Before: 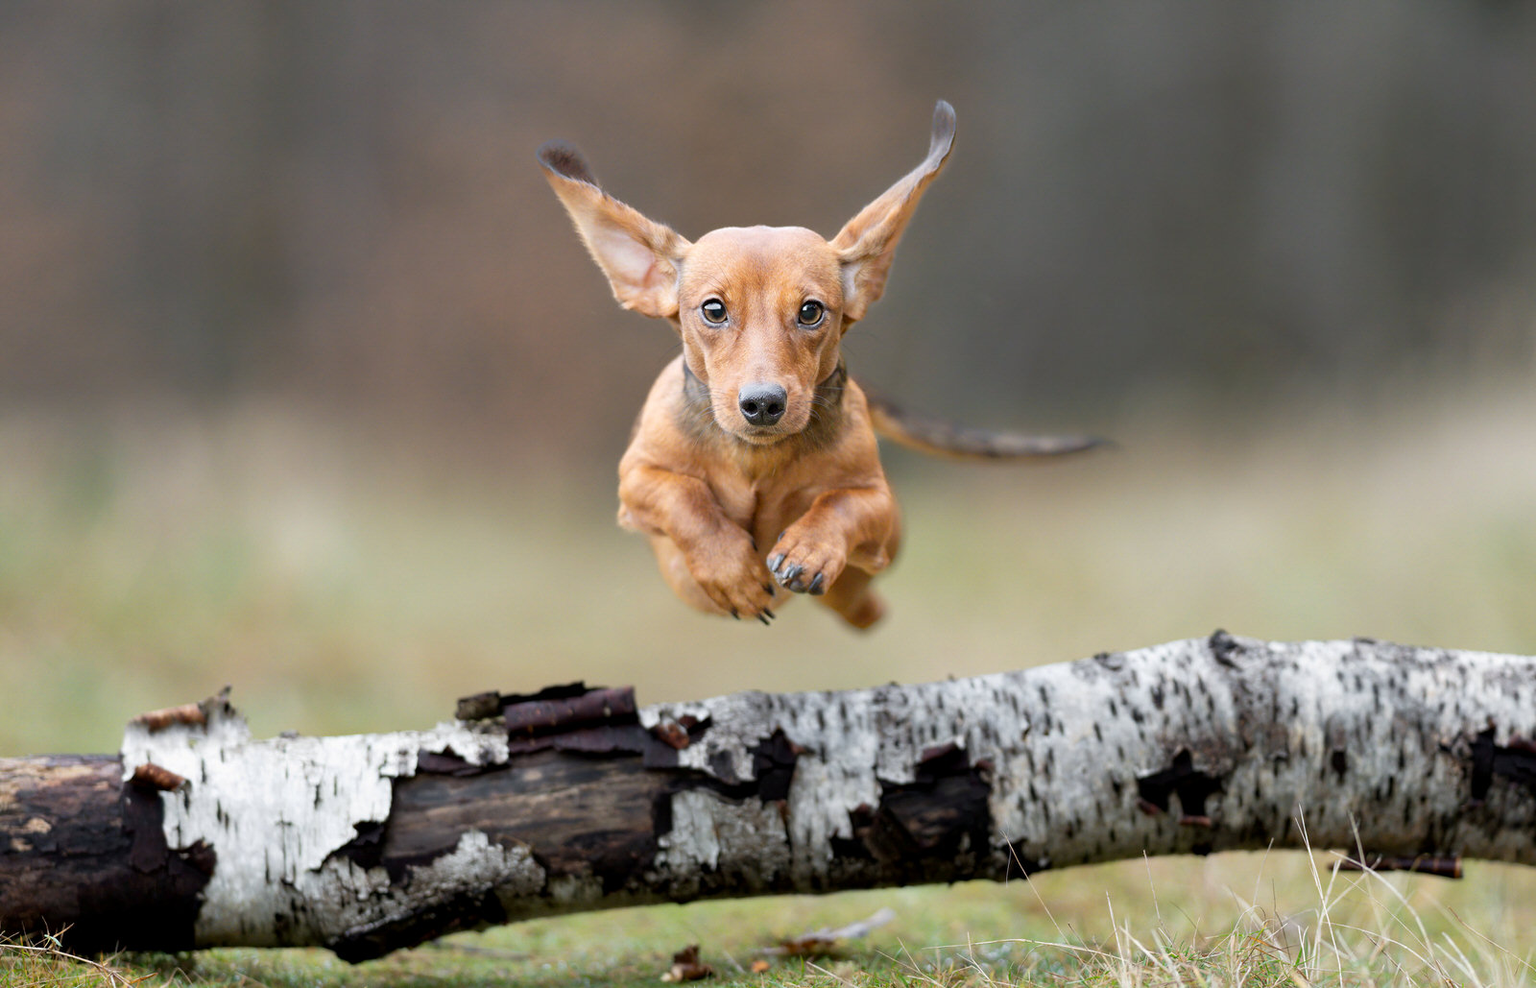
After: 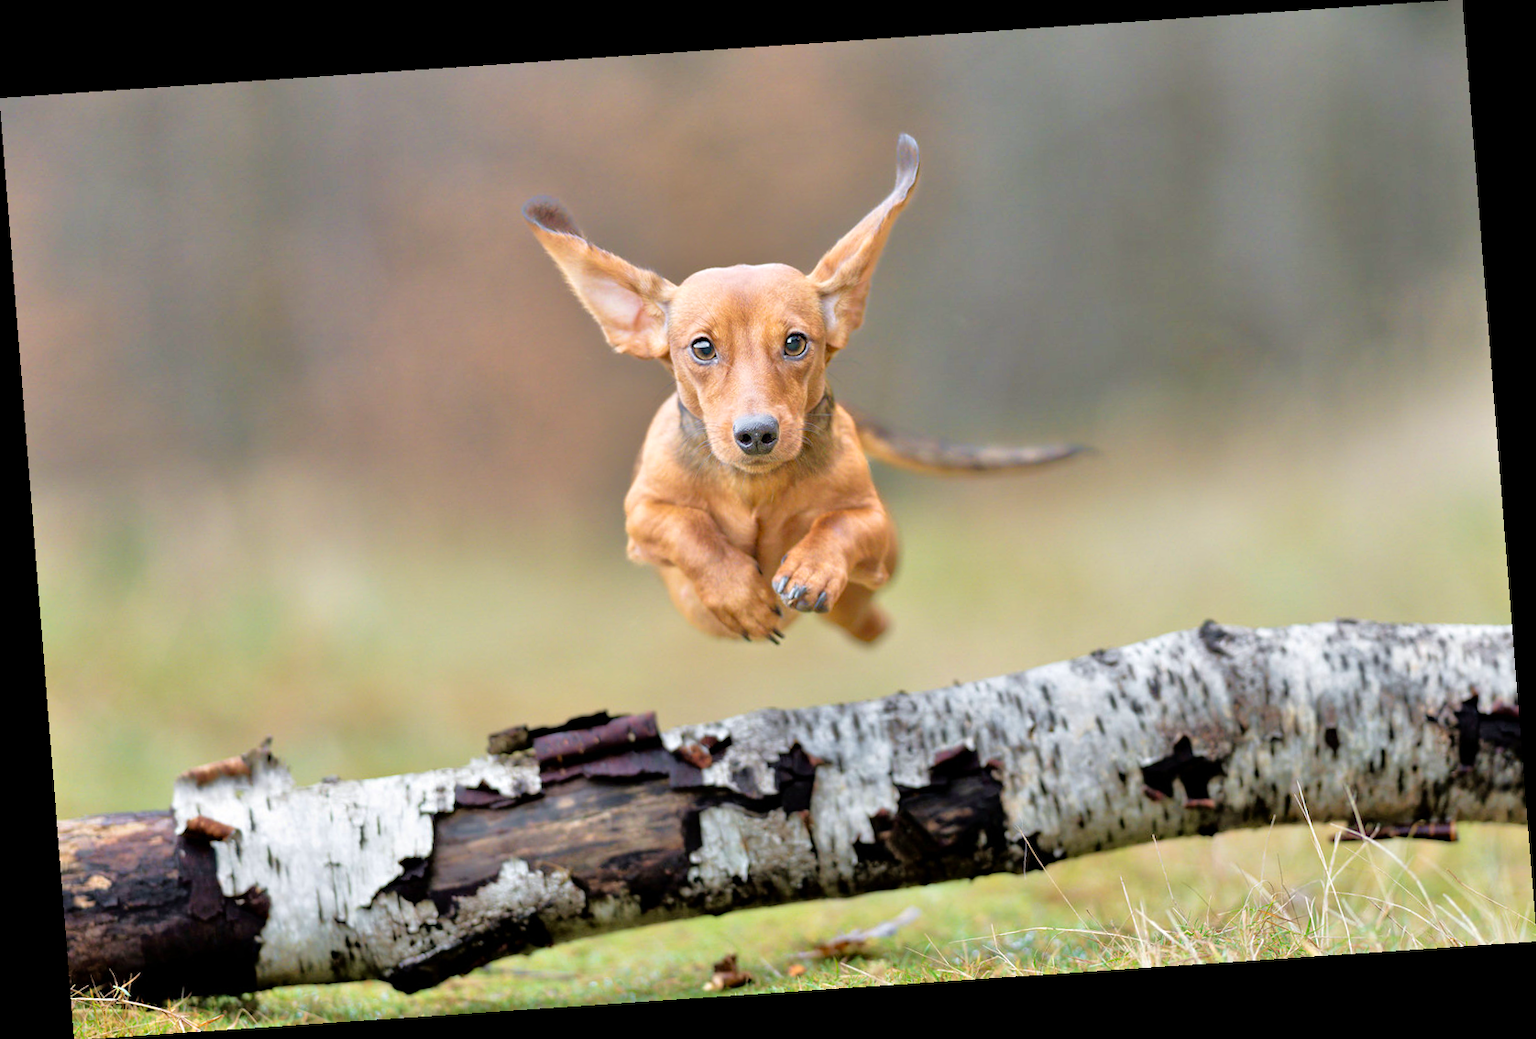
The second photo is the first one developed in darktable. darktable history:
tone equalizer: -7 EV 0.15 EV, -6 EV 0.6 EV, -5 EV 1.15 EV, -4 EV 1.33 EV, -3 EV 1.15 EV, -2 EV 0.6 EV, -1 EV 0.15 EV, mask exposure compensation -0.5 EV
rotate and perspective: rotation -4.2°, shear 0.006, automatic cropping off
velvia: strength 30%
